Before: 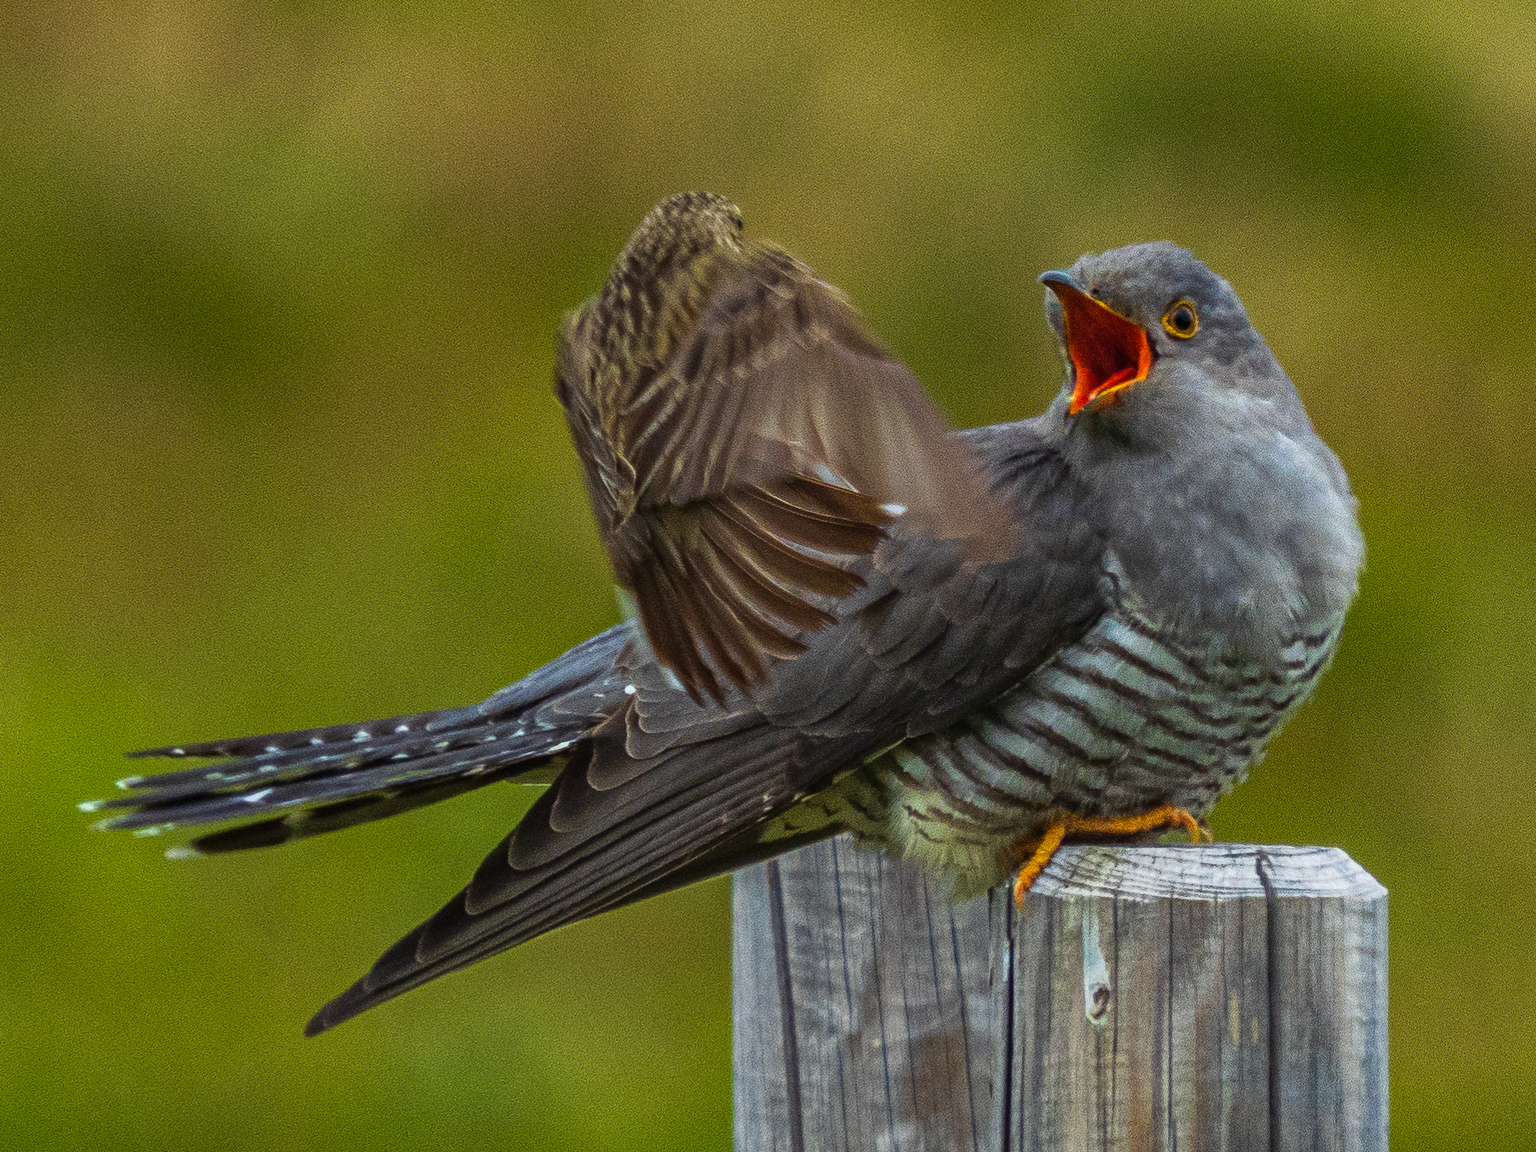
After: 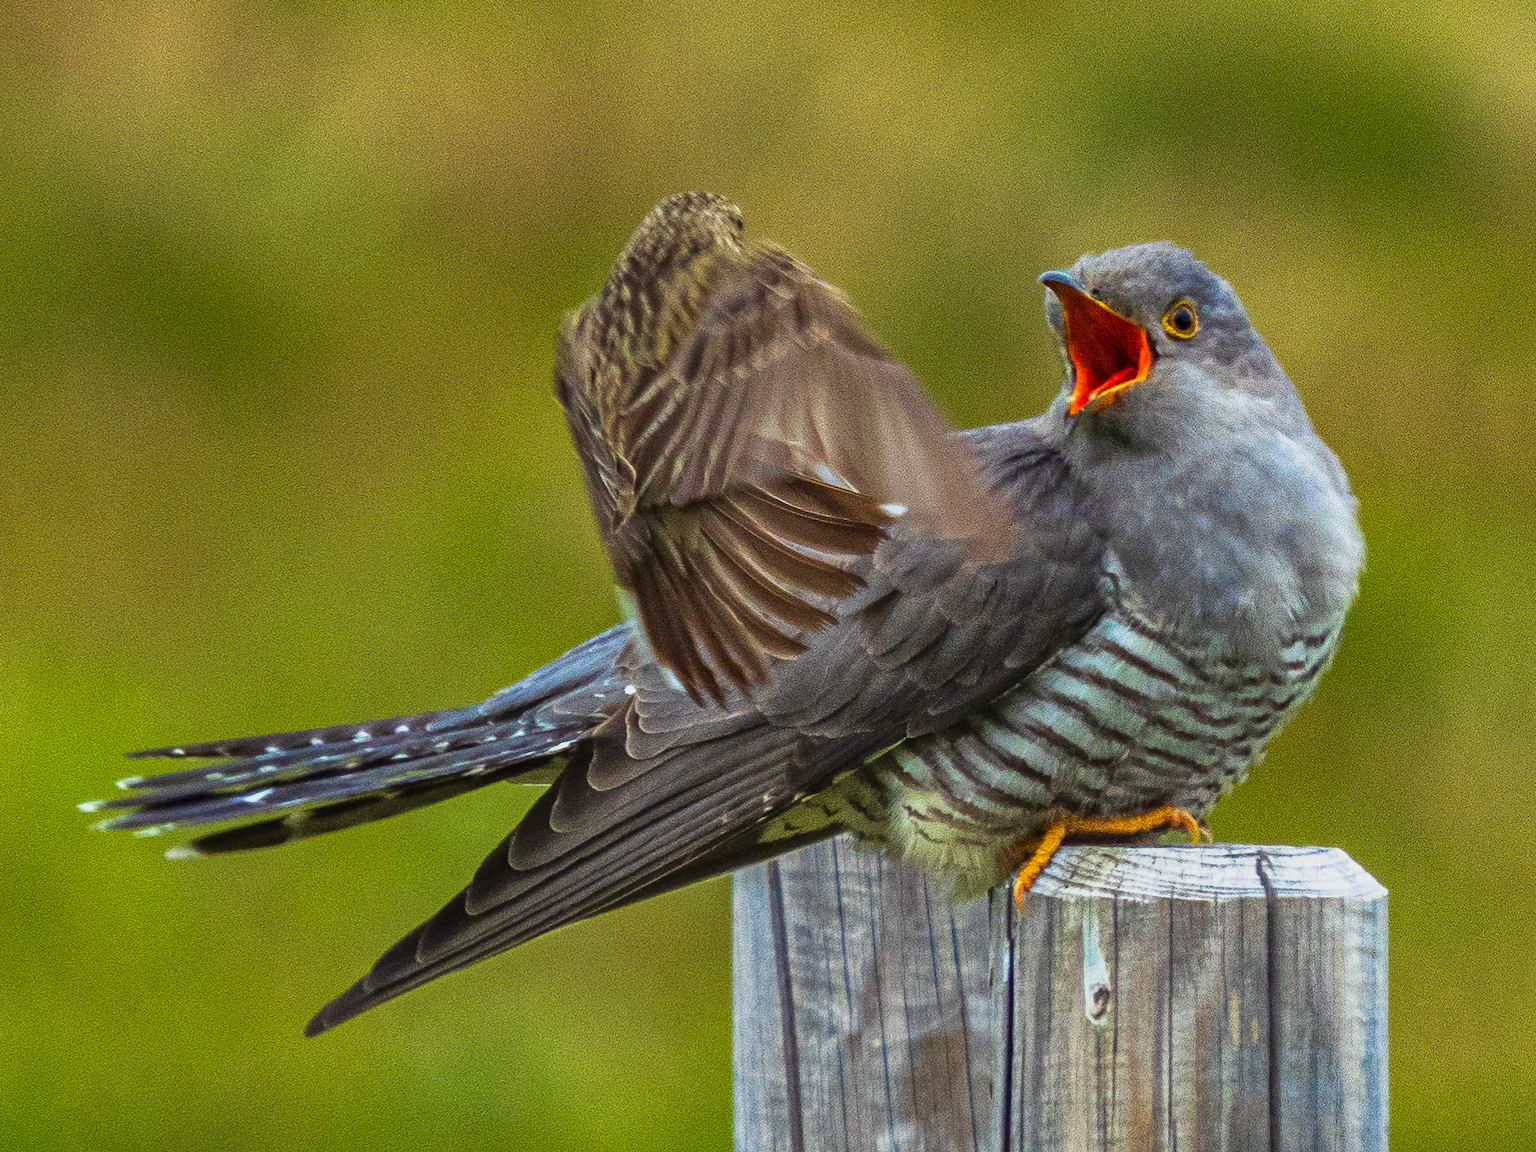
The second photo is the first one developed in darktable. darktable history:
base curve: curves: ch0 [(0, 0) (0.088, 0.125) (0.176, 0.251) (0.354, 0.501) (0.613, 0.749) (1, 0.877)], preserve colors none
shadows and highlights: soften with gaussian
color zones: curves: ch1 [(0.25, 0.5) (0.747, 0.71)]
